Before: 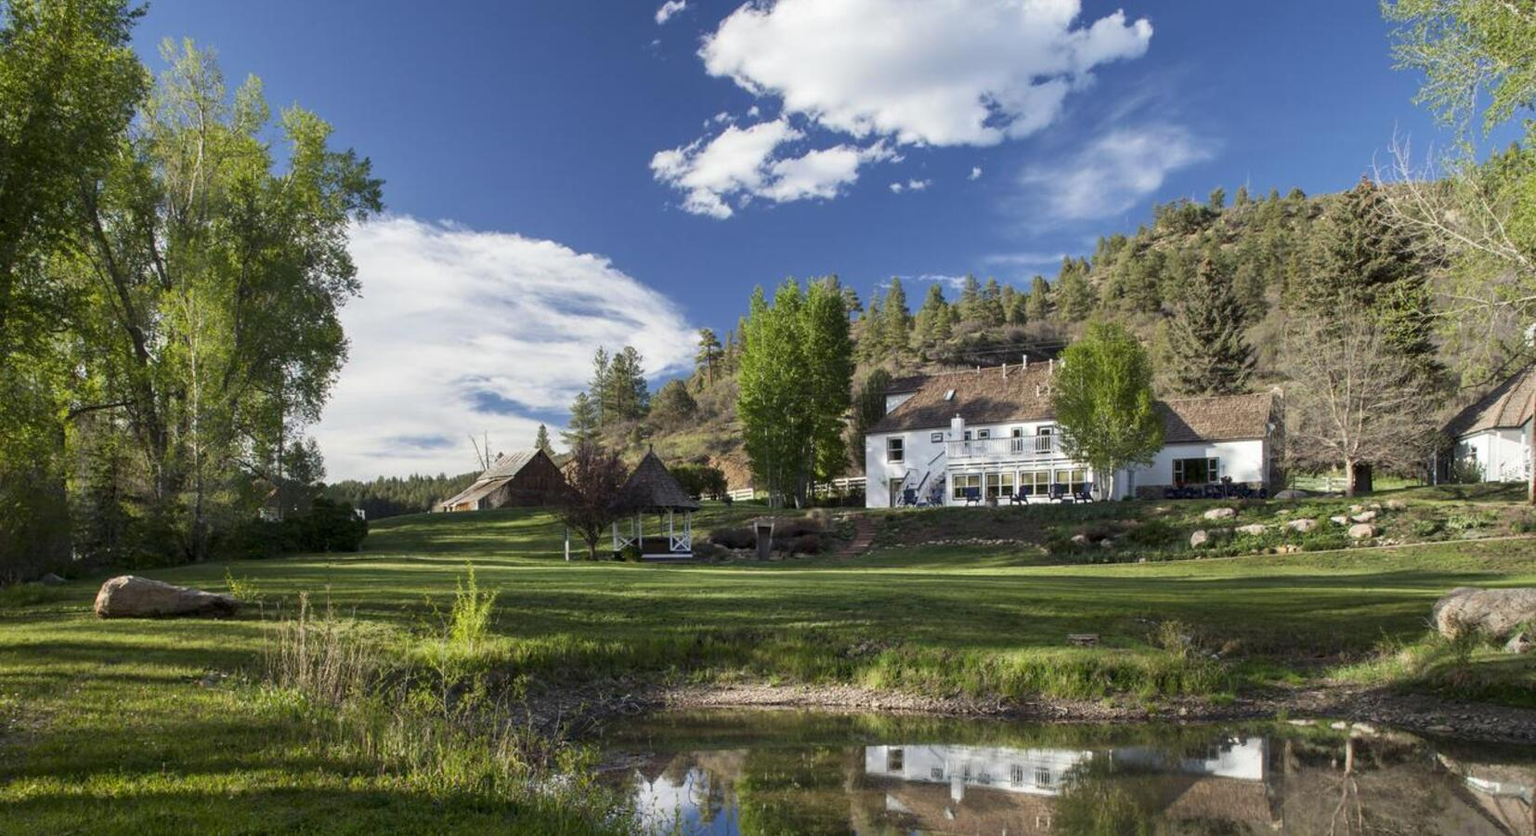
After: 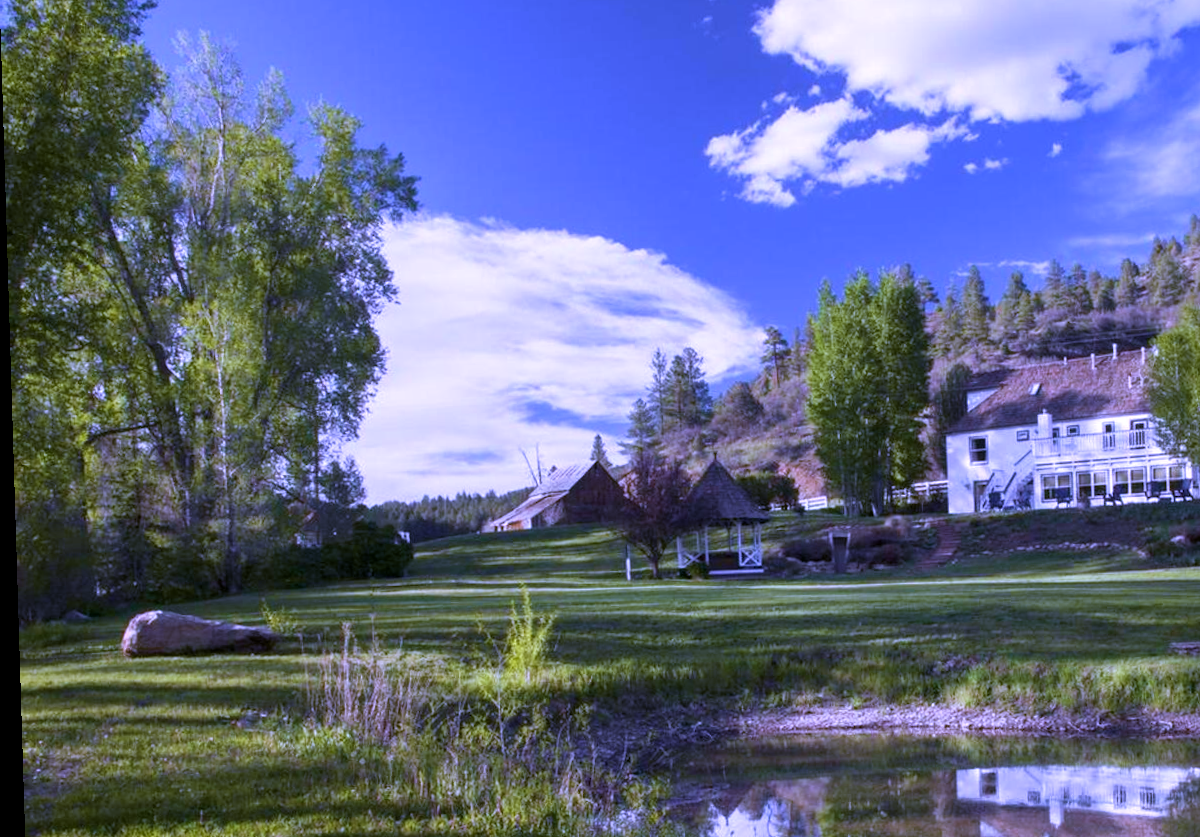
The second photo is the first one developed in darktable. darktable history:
velvia: strength 36.57%
rotate and perspective: rotation -1.75°, automatic cropping off
white balance: red 0.98, blue 1.61
crop: top 5.803%, right 27.864%, bottom 5.804%
